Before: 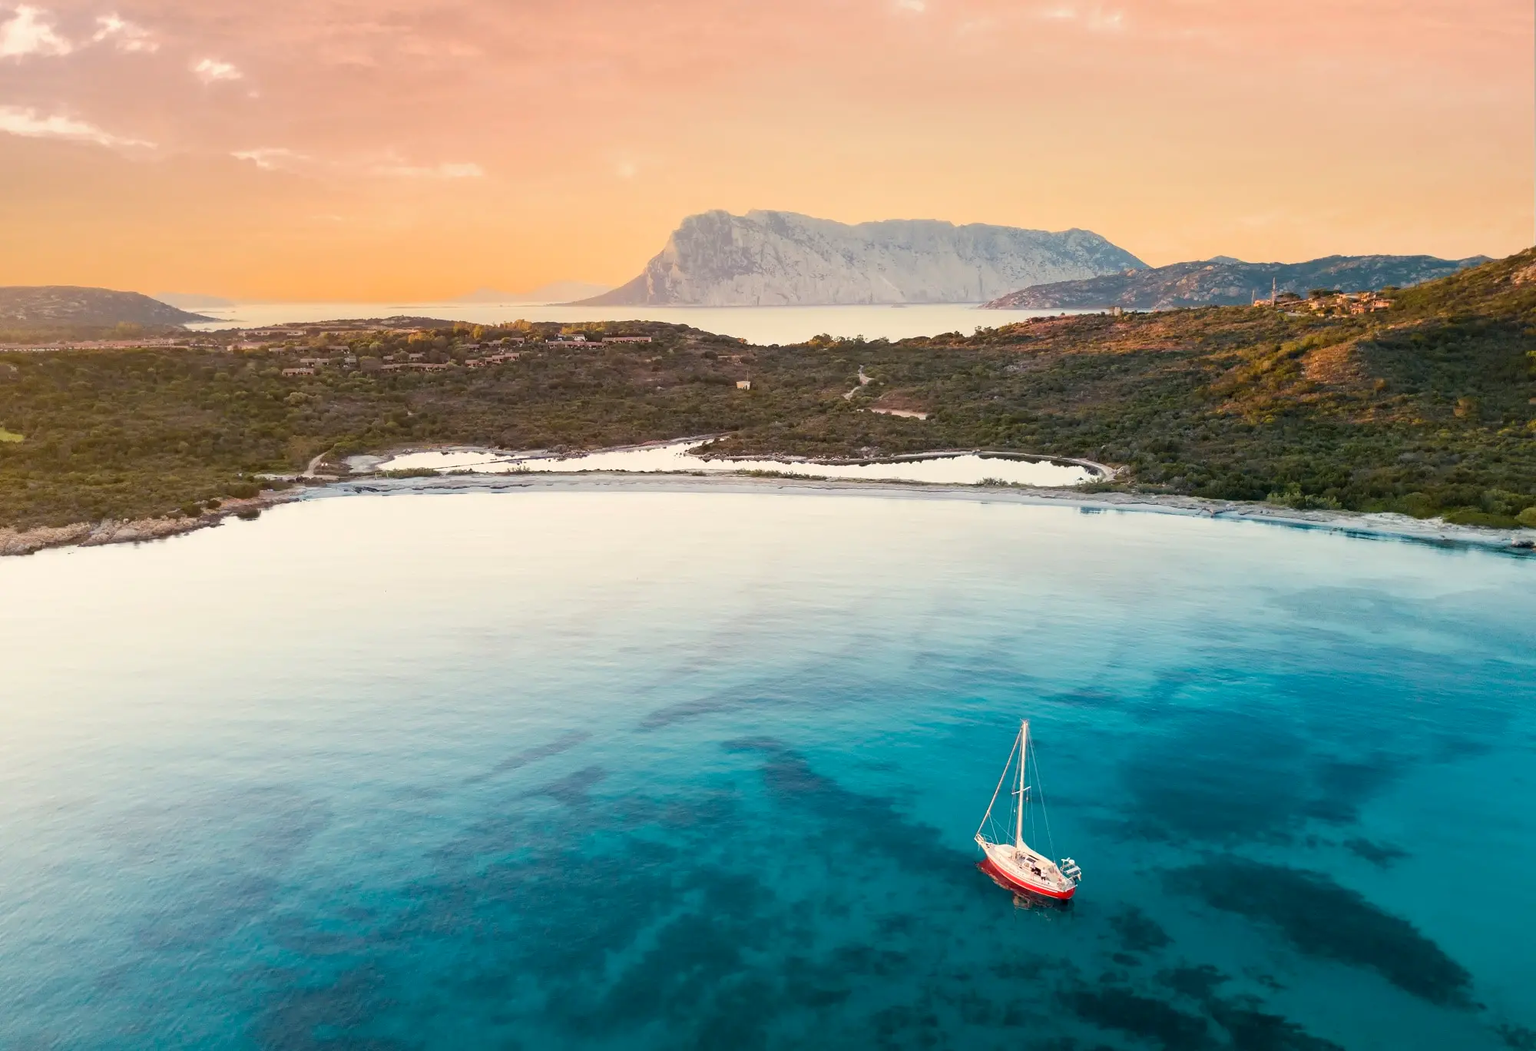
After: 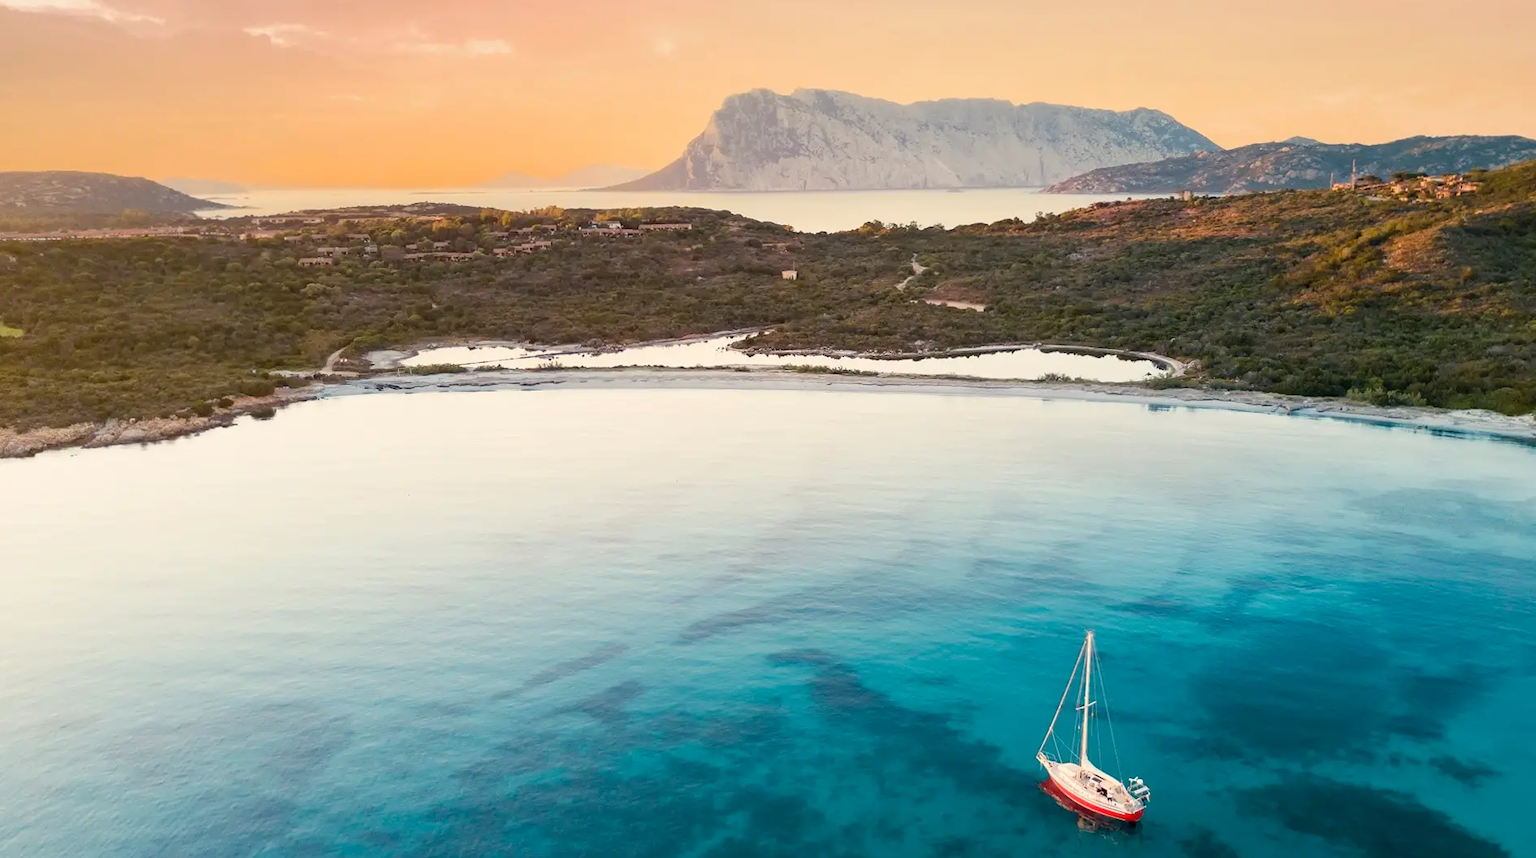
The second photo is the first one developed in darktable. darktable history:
crop and rotate: angle 0.113°, top 12.023%, right 5.748%, bottom 10.967%
